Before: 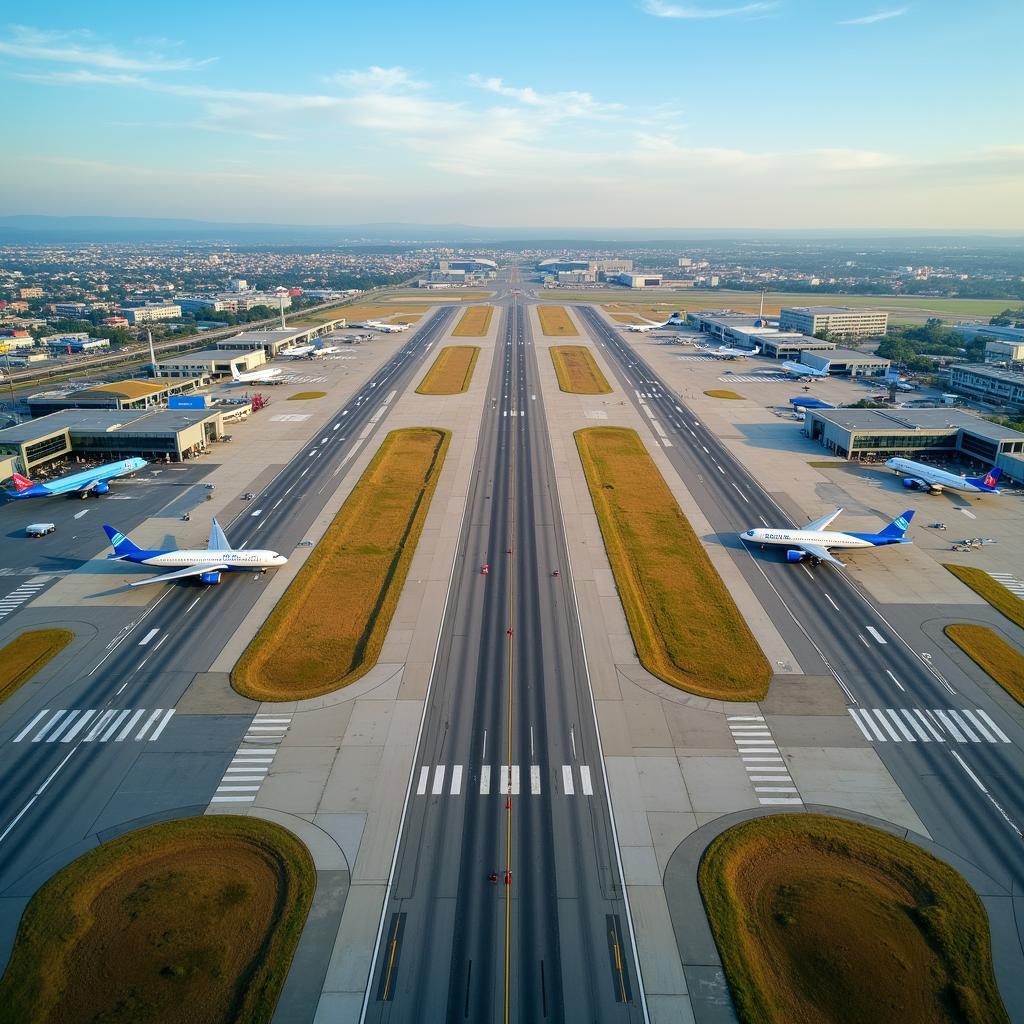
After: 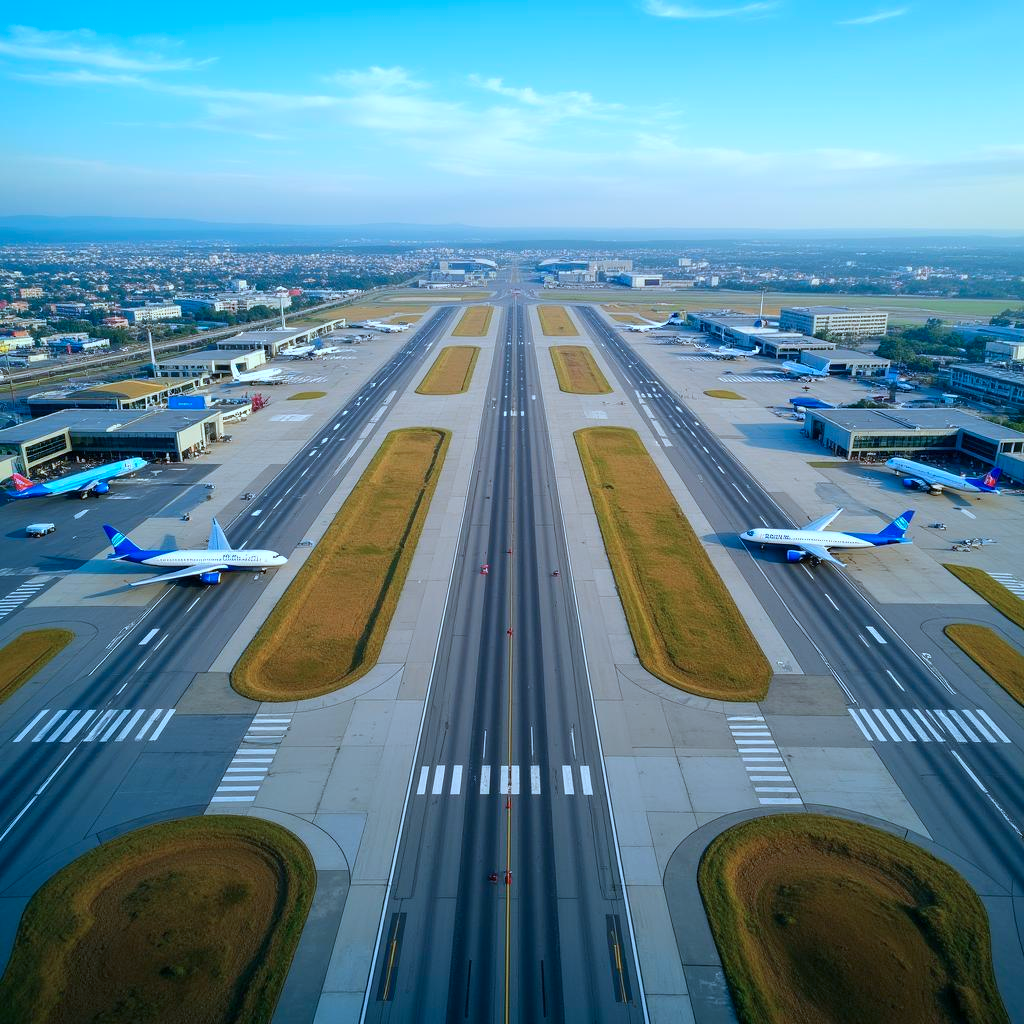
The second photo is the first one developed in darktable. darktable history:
color calibration: x 0.398, y 0.386, temperature 3677.56 K
